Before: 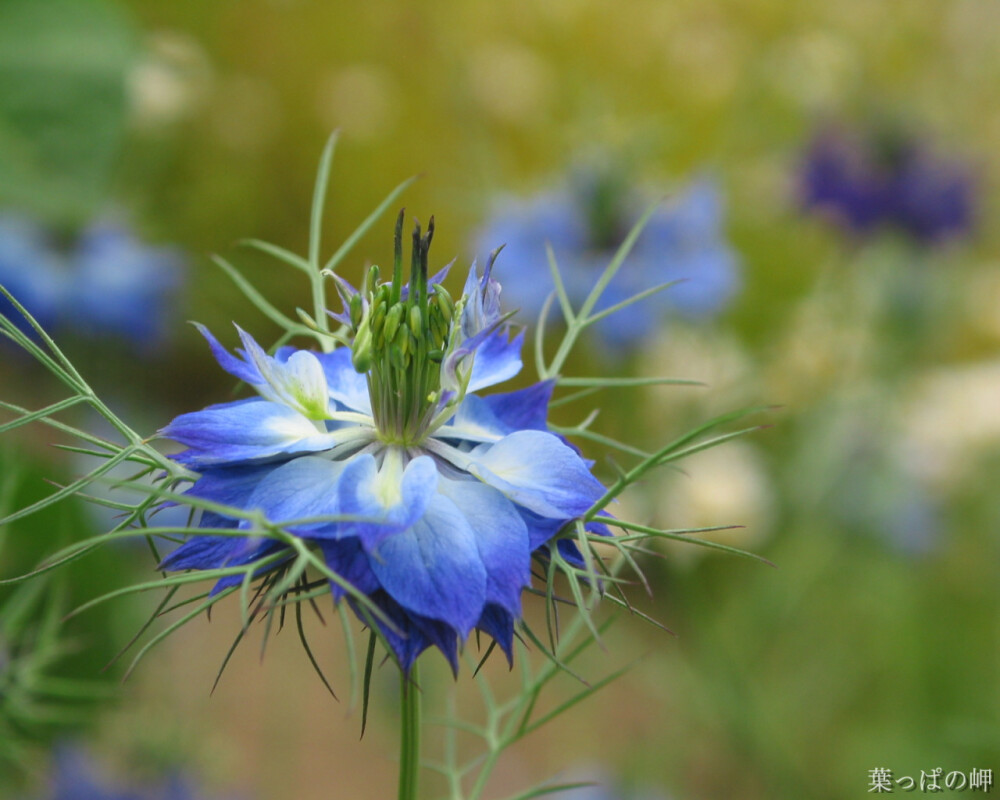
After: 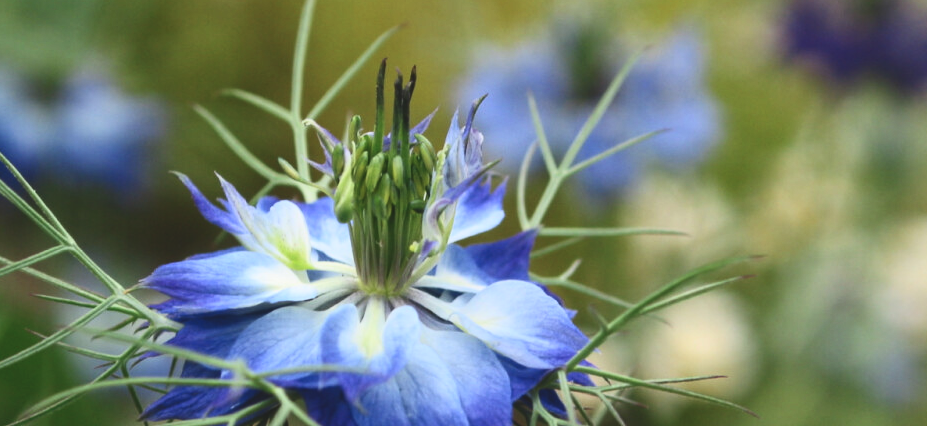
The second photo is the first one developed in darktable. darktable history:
crop: left 1.835%, top 18.844%, right 5.434%, bottom 27.815%
exposure: black level correction -0.022, exposure -0.039 EV, compensate highlight preservation false
contrast brightness saturation: contrast 0.282
